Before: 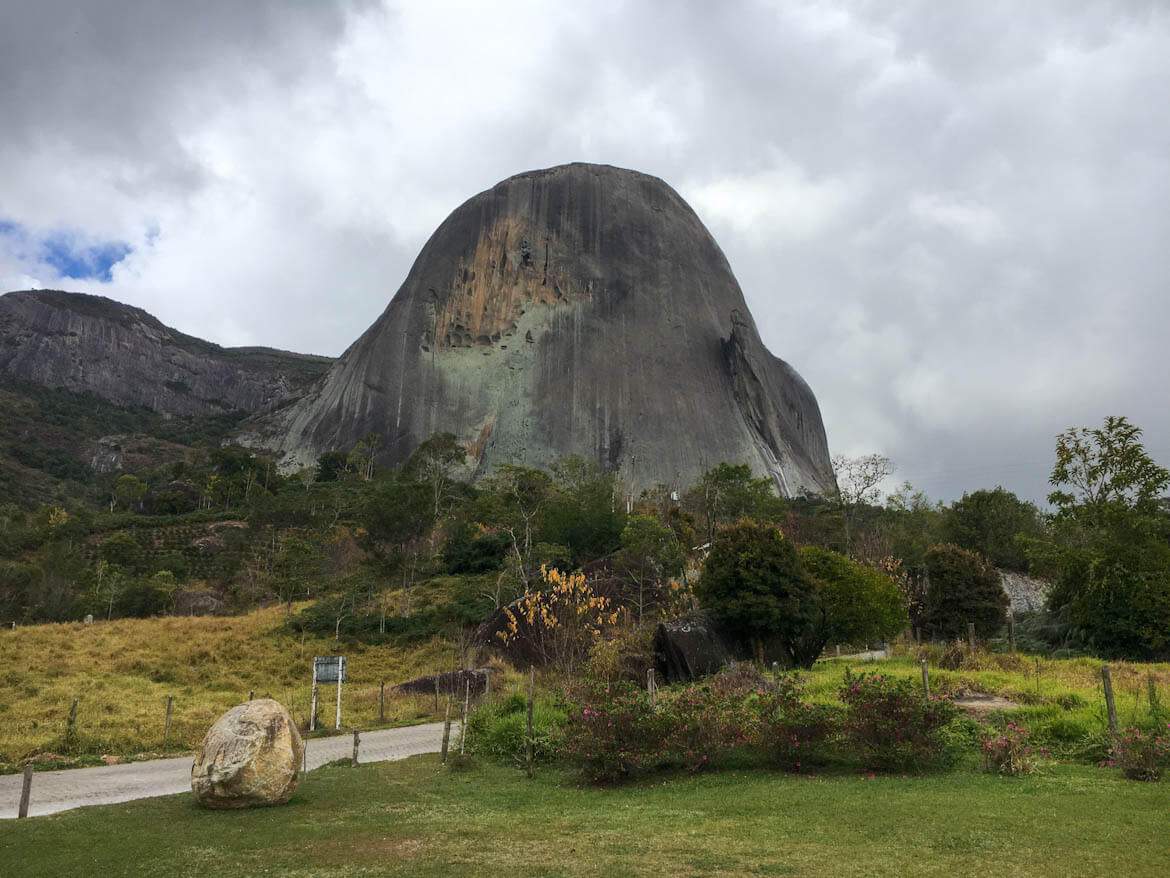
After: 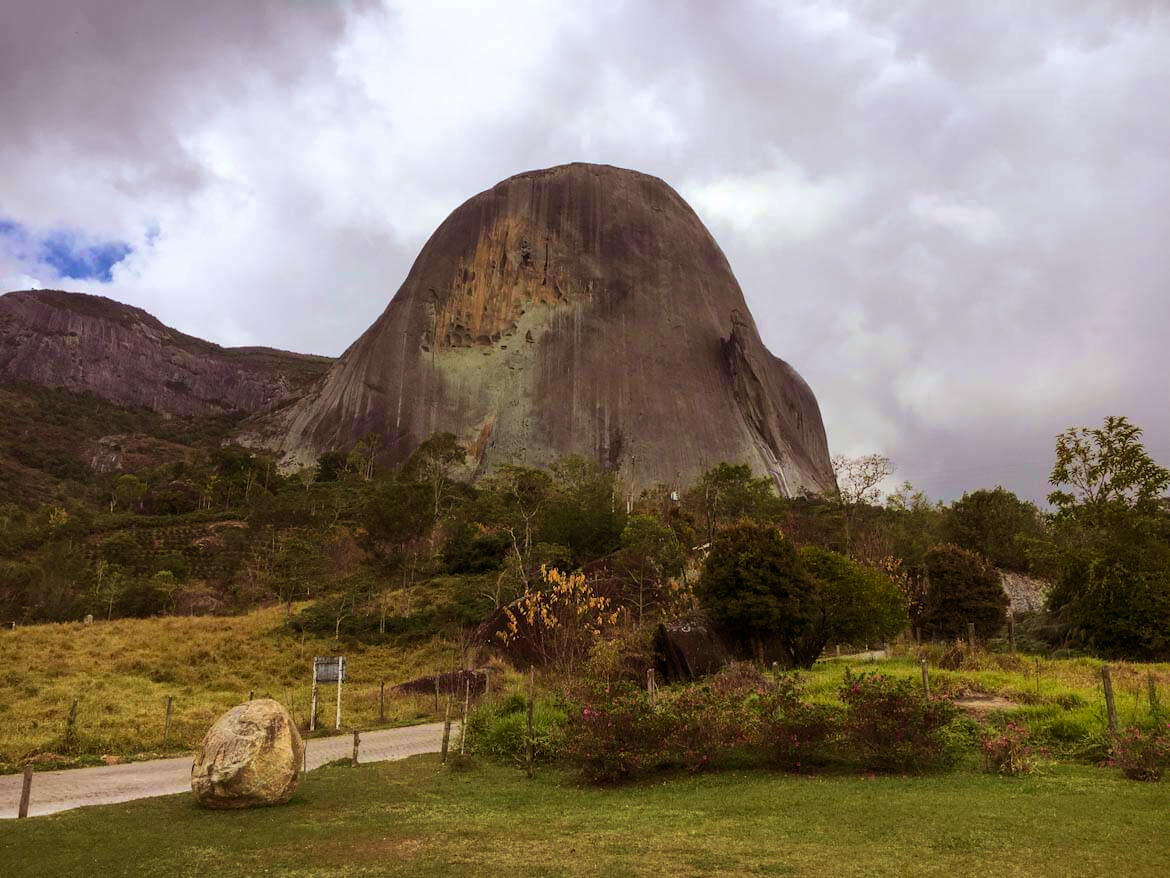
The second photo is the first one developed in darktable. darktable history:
tone equalizer: on, module defaults
rgb levels: mode RGB, independent channels, levels [[0, 0.5, 1], [0, 0.521, 1], [0, 0.536, 1]]
velvia: strength 45%
